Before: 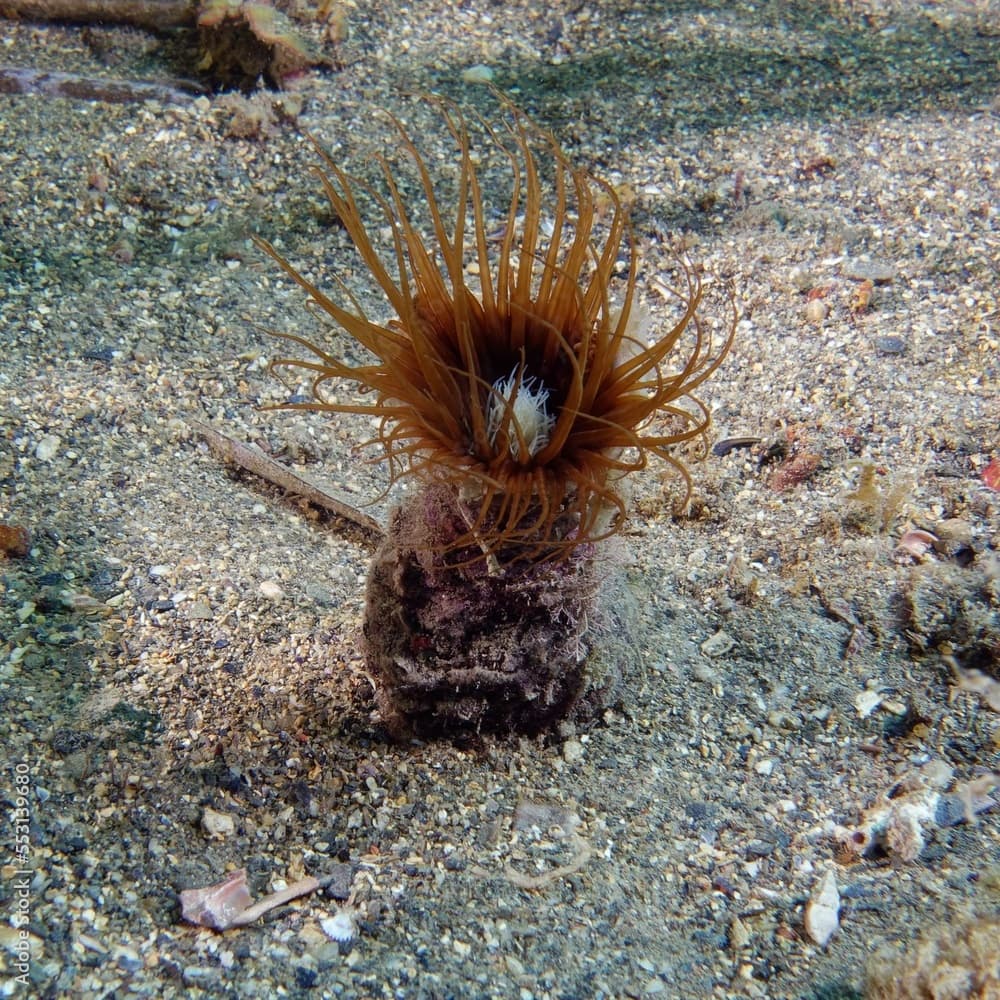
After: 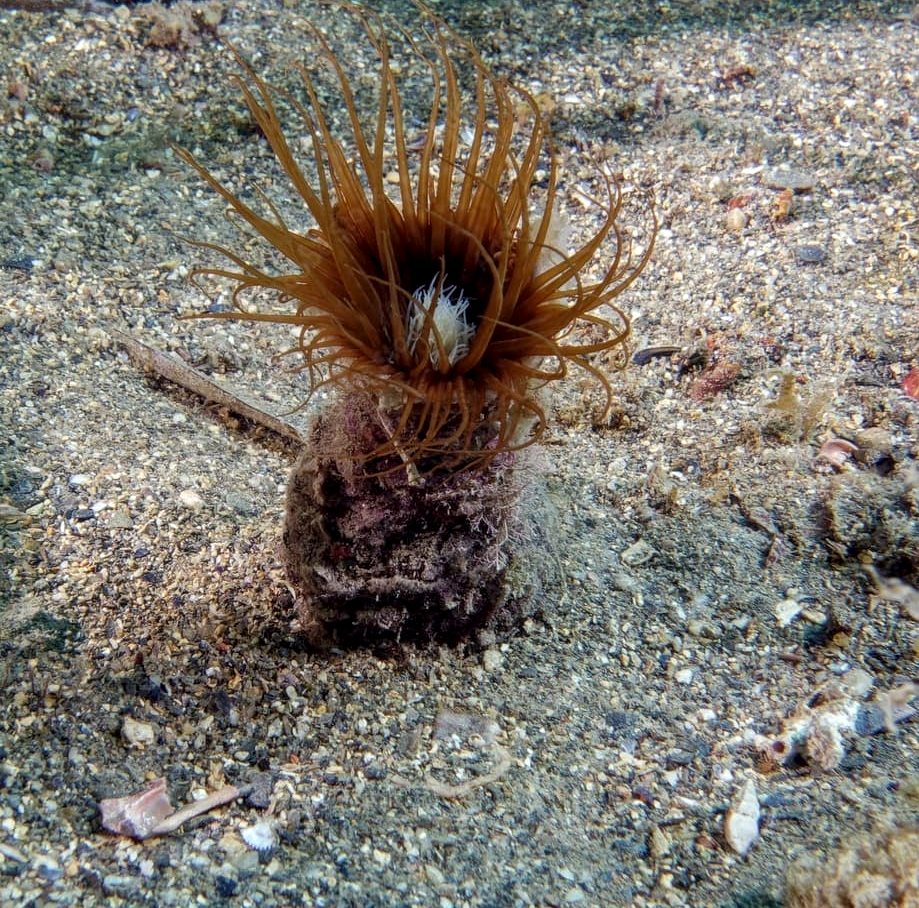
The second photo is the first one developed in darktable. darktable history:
crop and rotate: left 8.062%, top 9.155%
local contrast: on, module defaults
